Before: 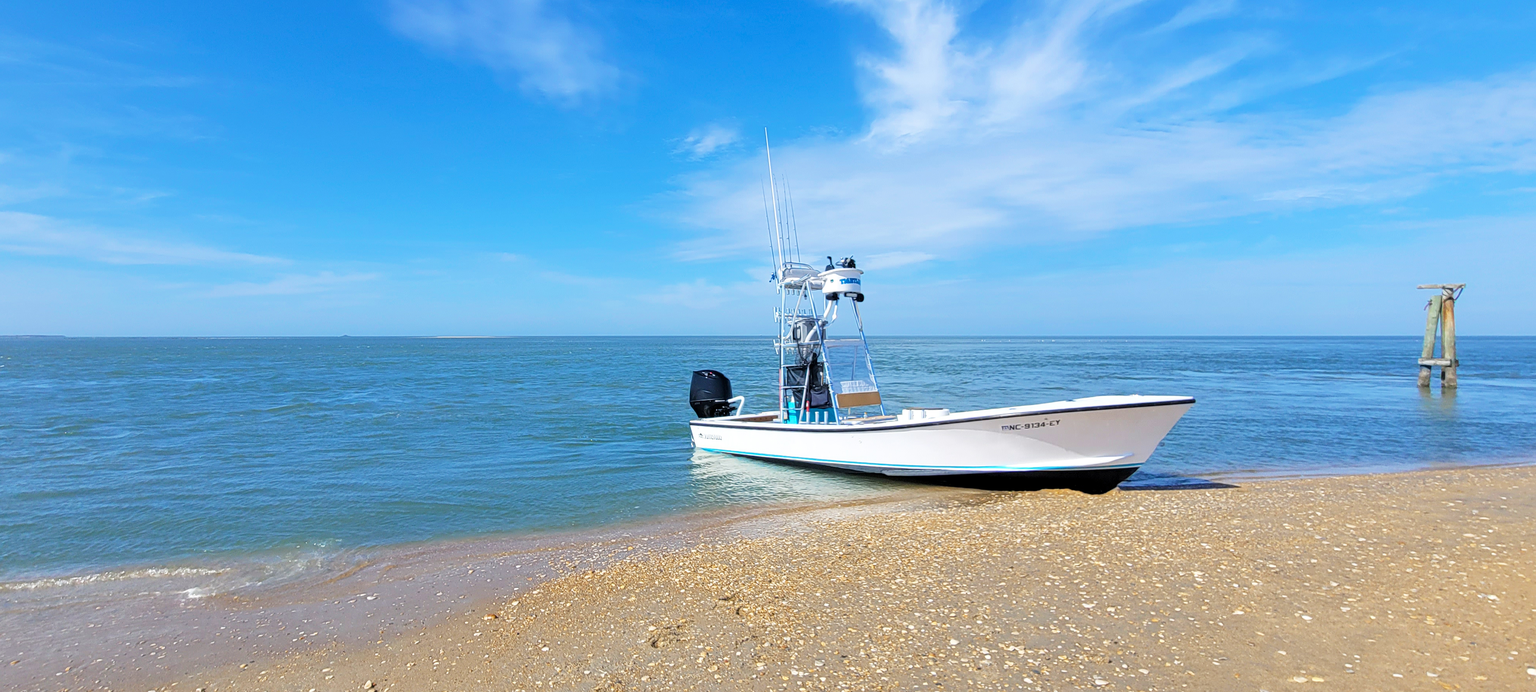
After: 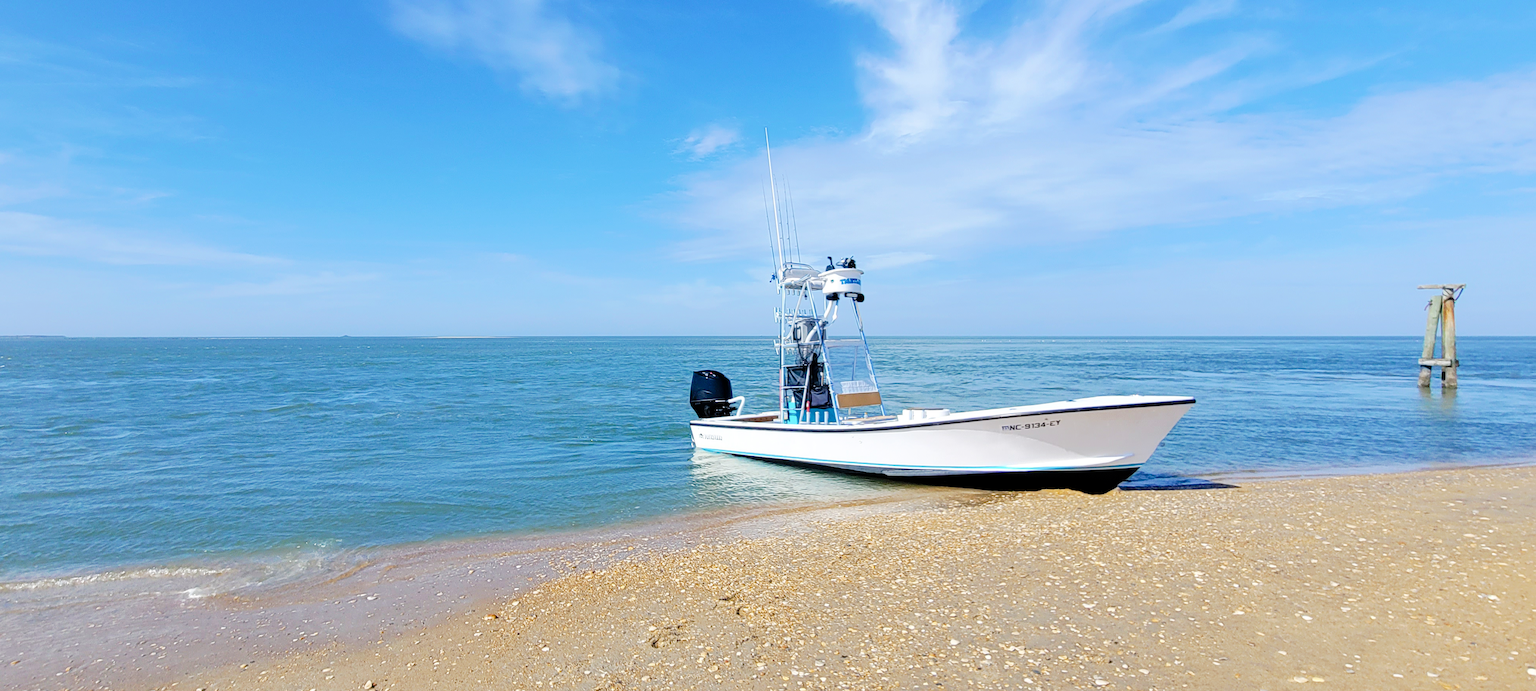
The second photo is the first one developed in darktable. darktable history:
tone curve: curves: ch0 [(0.003, 0) (0.066, 0.017) (0.163, 0.09) (0.264, 0.238) (0.395, 0.421) (0.517, 0.56) (0.688, 0.743) (0.791, 0.814) (1, 1)]; ch1 [(0, 0) (0.164, 0.115) (0.337, 0.332) (0.39, 0.398) (0.464, 0.461) (0.501, 0.5) (0.507, 0.503) (0.534, 0.537) (0.577, 0.59) (0.652, 0.681) (0.733, 0.749) (0.811, 0.796) (1, 1)]; ch2 [(0, 0) (0.337, 0.382) (0.464, 0.476) (0.501, 0.502) (0.527, 0.54) (0.551, 0.565) (0.6, 0.59) (0.687, 0.675) (1, 1)], preserve colors none
